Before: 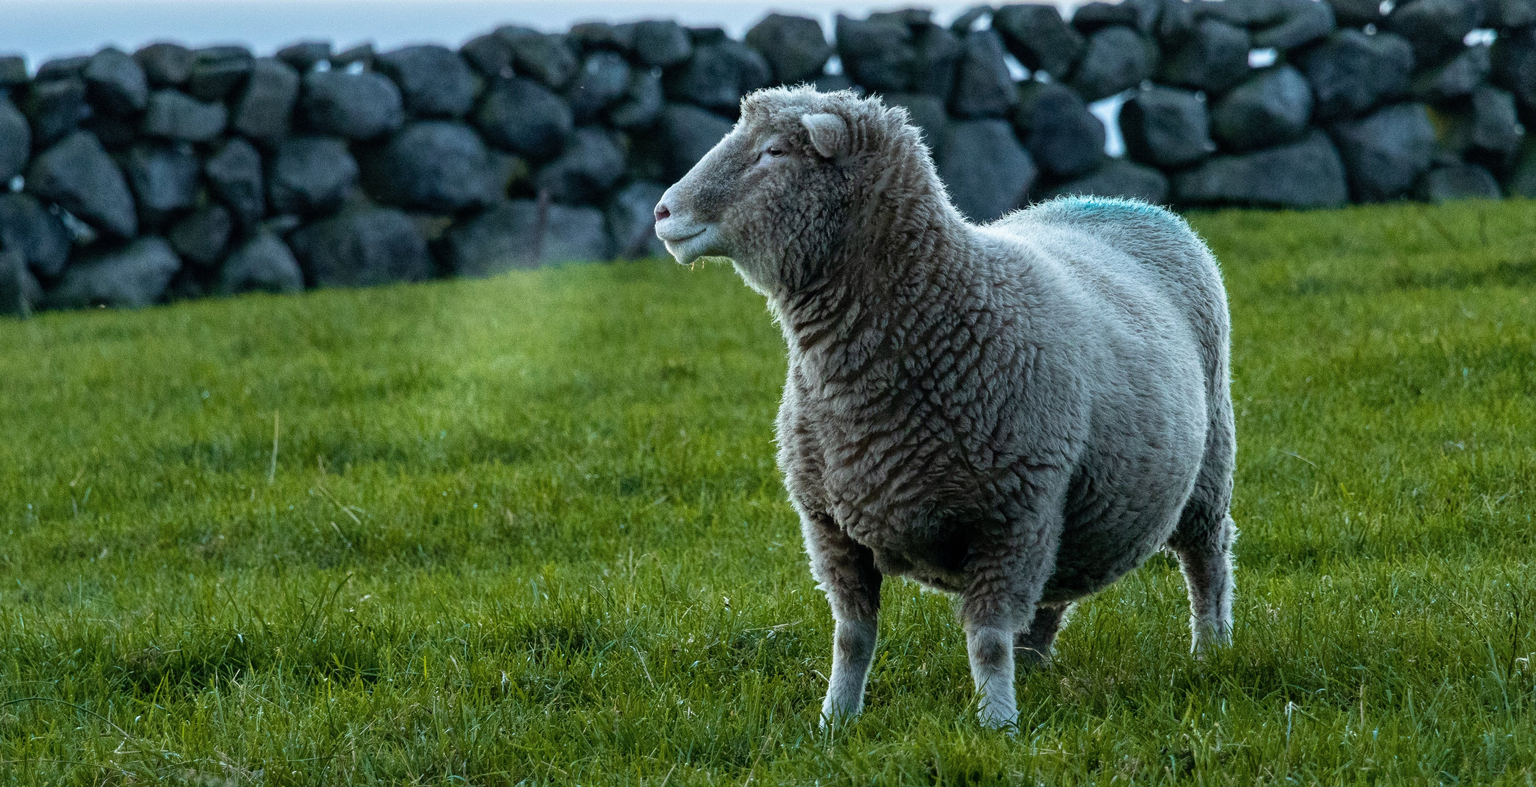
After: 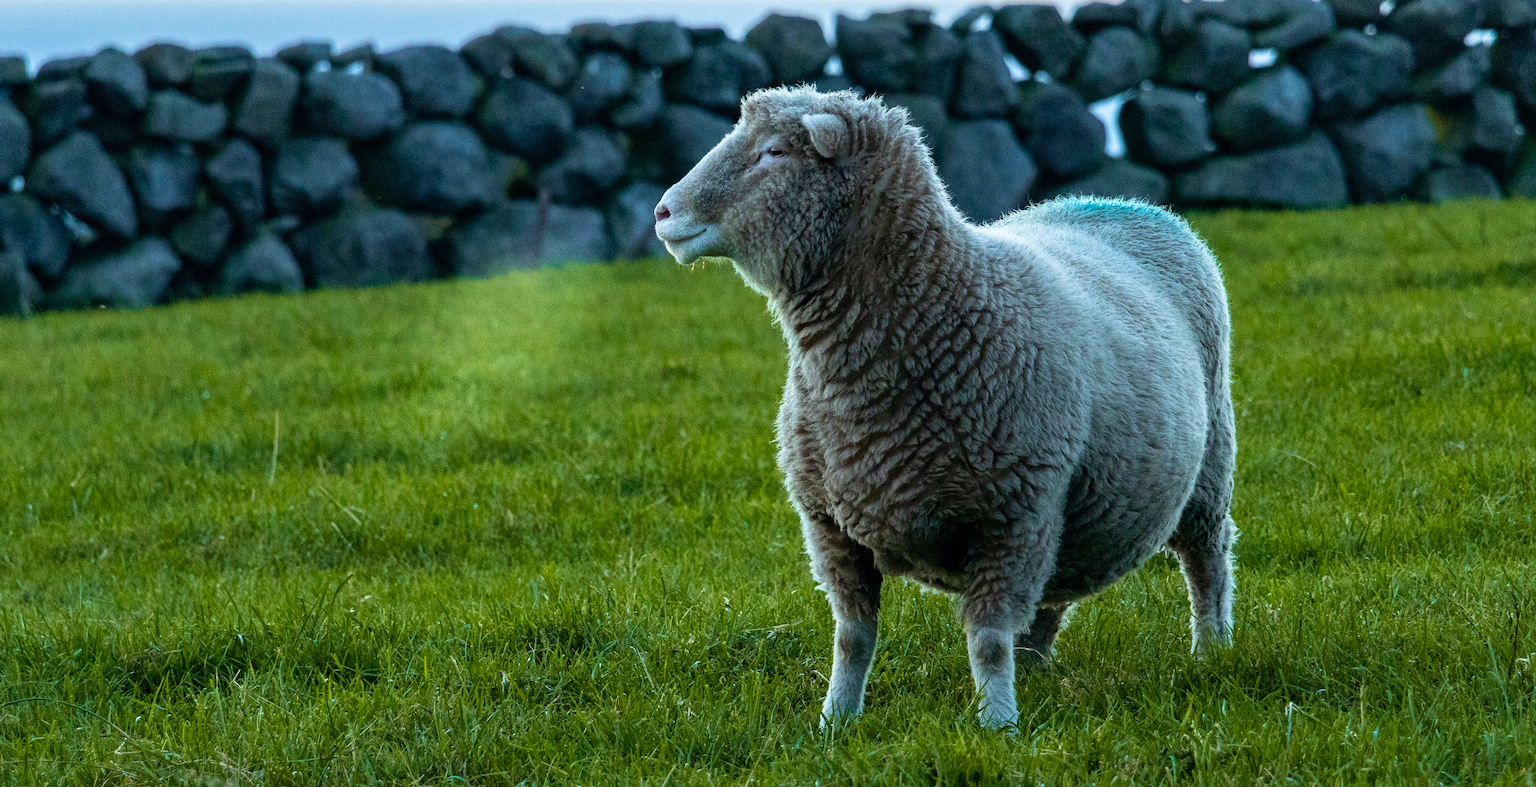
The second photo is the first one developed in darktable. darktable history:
contrast brightness saturation: contrast 0.043, saturation 0.161
velvia: on, module defaults
